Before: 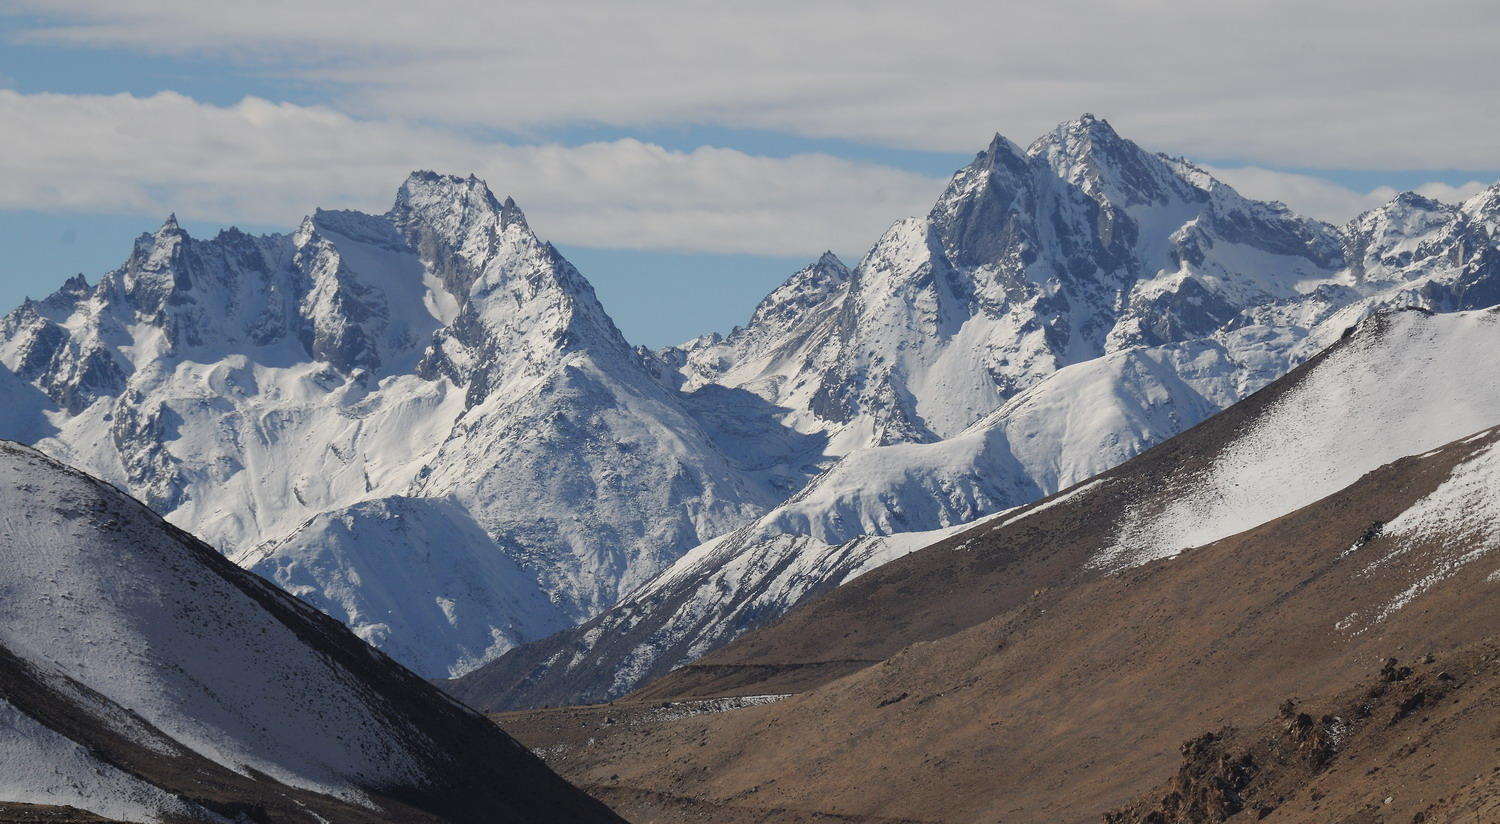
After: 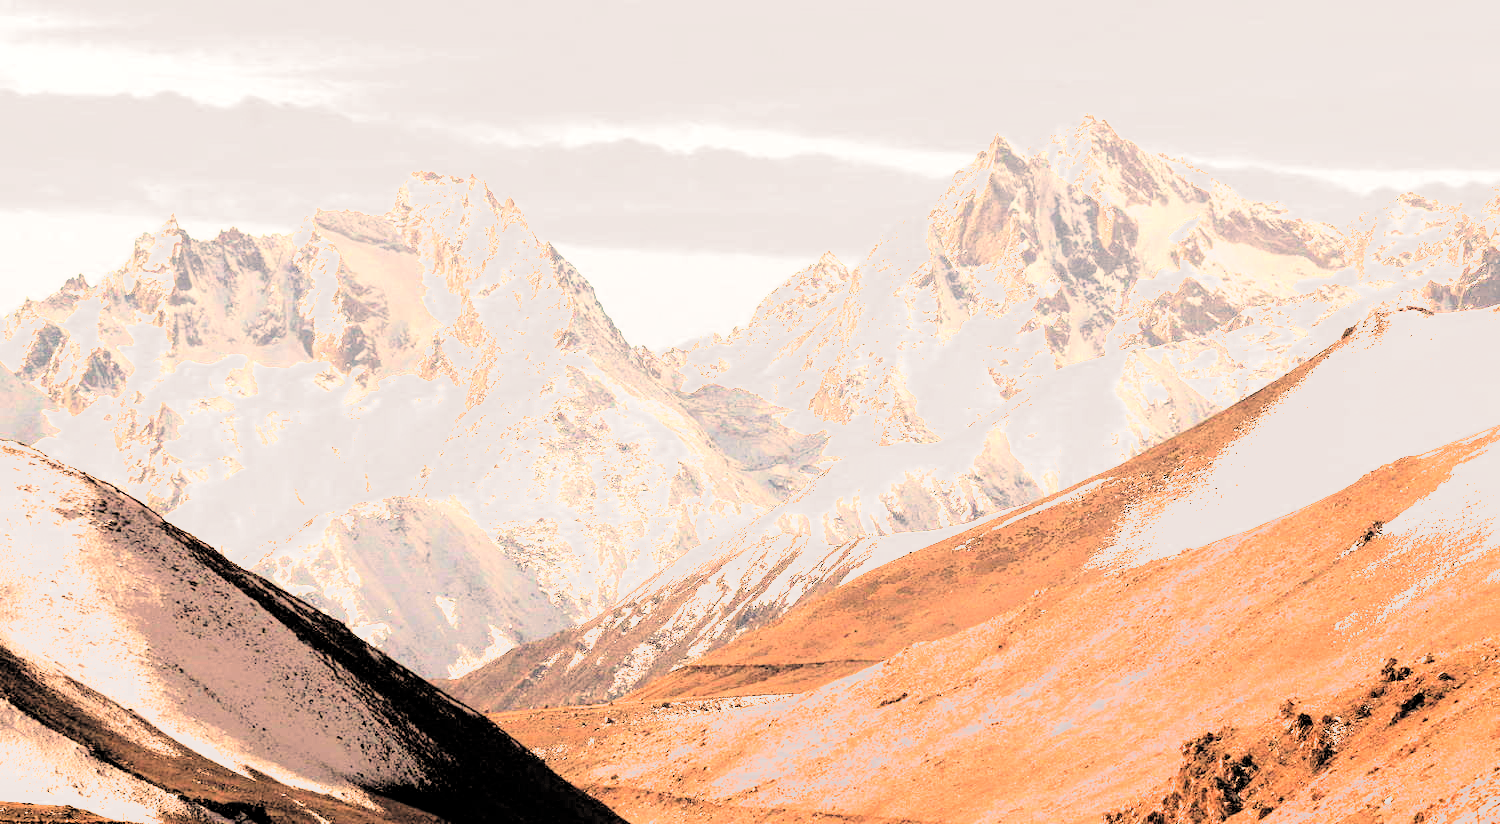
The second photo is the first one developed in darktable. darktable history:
filmic rgb: middle gray luminance 13.55%, black relative exposure -1.97 EV, white relative exposure 3.1 EV, threshold 6 EV, target black luminance 0%, hardness 1.79, latitude 59.23%, contrast 1.728, highlights saturation mix 5%, shadows ↔ highlights balance -37.52%, add noise in highlights 0, color science v3 (2019), use custom middle-gray values true, iterations of high-quality reconstruction 0, contrast in highlights soft, enable highlight reconstruction true
white balance: red 1.467, blue 0.684
exposure: black level correction 0.001, exposure 2 EV, compensate highlight preservation false
